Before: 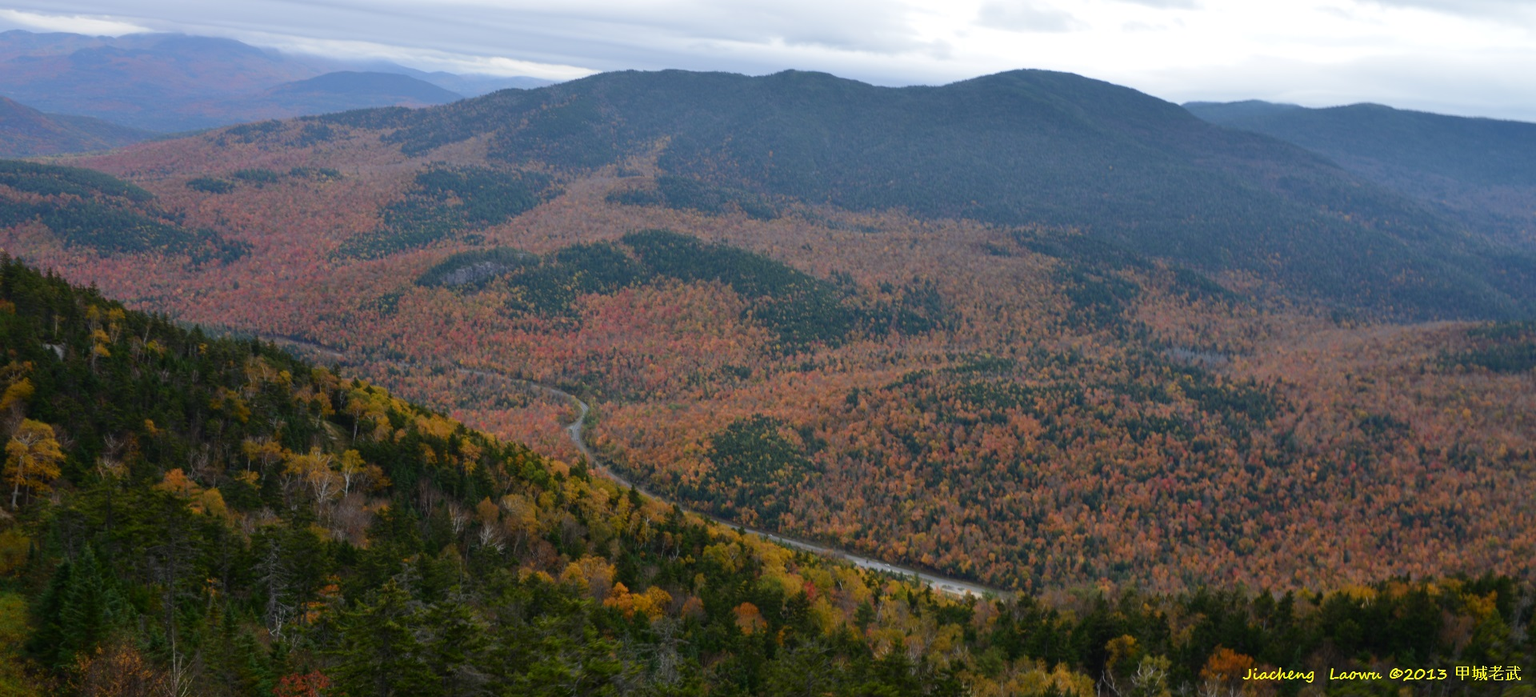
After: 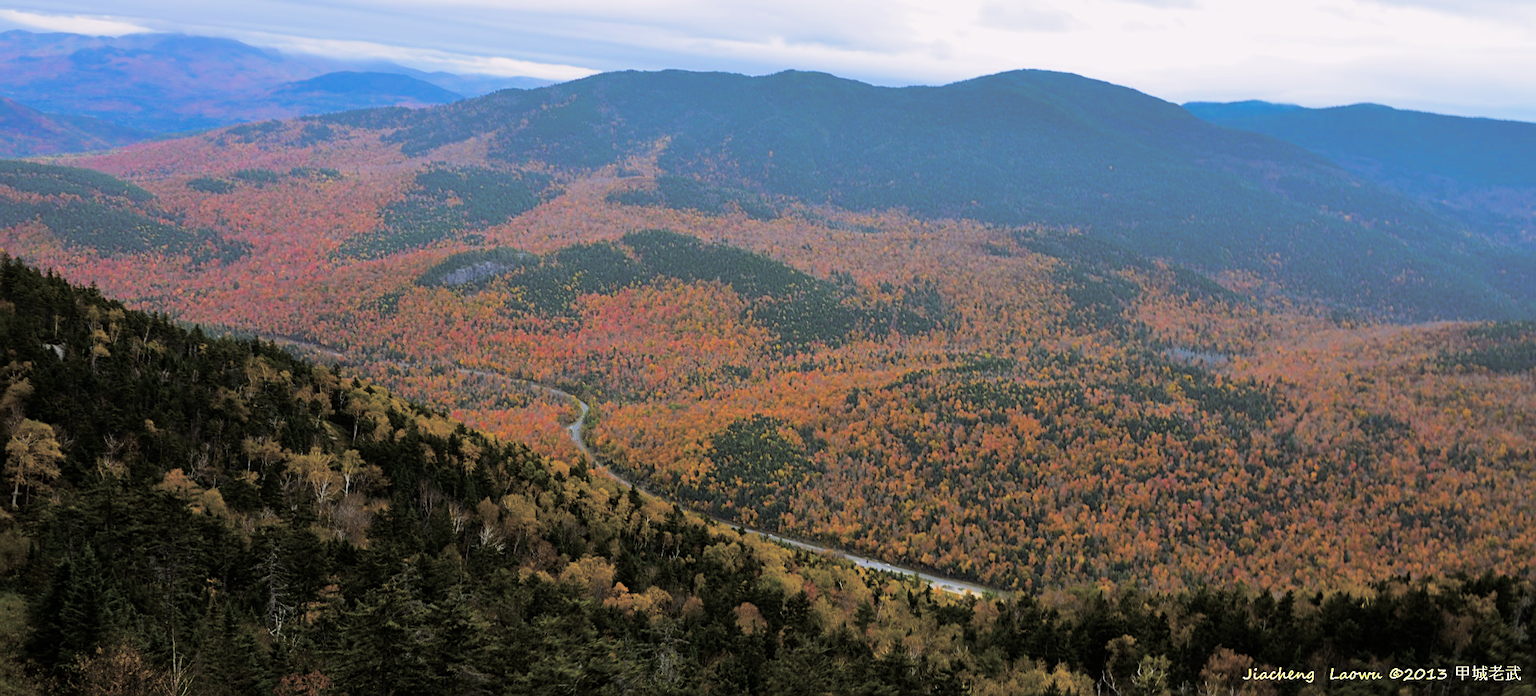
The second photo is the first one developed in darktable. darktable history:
contrast brightness saturation: saturation -0.04
filmic rgb: black relative exposure -7.65 EV, white relative exposure 4.56 EV, hardness 3.61, contrast 1.05
color balance rgb: linear chroma grading › global chroma 25%, perceptual saturation grading › global saturation 40%, perceptual brilliance grading › global brilliance 30%, global vibrance 40%
exposure: black level correction 0.001, exposure 0.5 EV, compensate exposure bias true, compensate highlight preservation false
sharpen: on, module defaults
split-toning: shadows › hue 46.8°, shadows › saturation 0.17, highlights › hue 316.8°, highlights › saturation 0.27, balance -51.82
